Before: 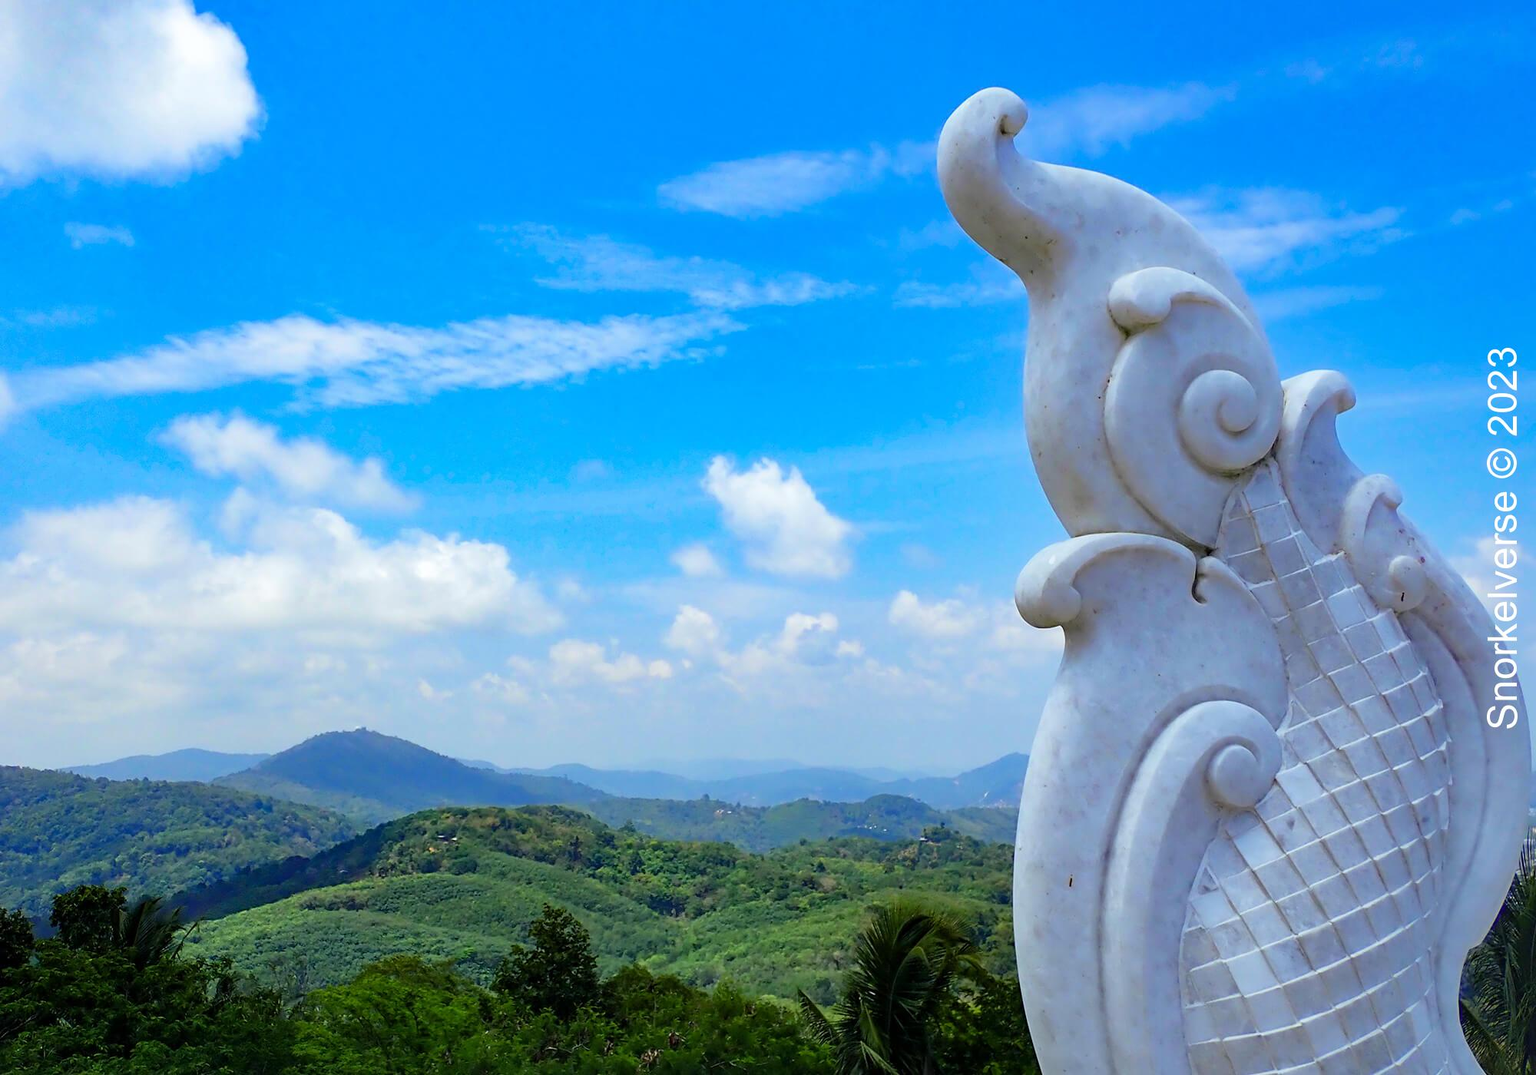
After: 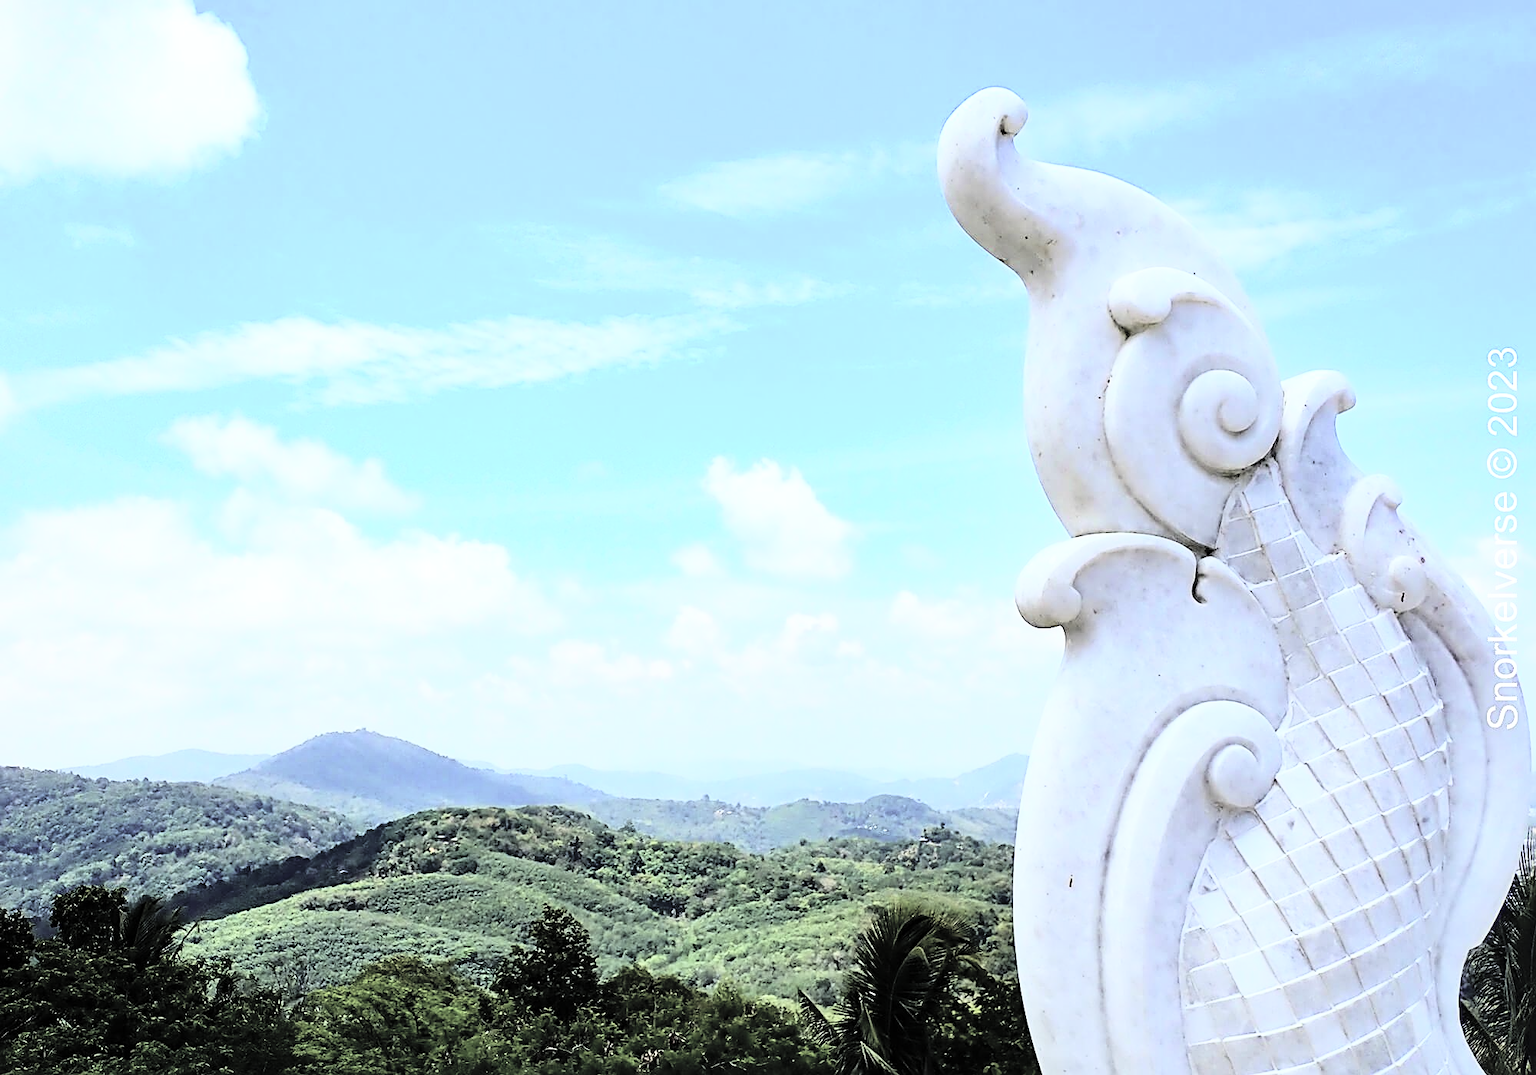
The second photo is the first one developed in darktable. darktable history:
sharpen: on, module defaults
rgb curve: curves: ch0 [(0, 0) (0.21, 0.15) (0.24, 0.21) (0.5, 0.75) (0.75, 0.96) (0.89, 0.99) (1, 1)]; ch1 [(0, 0.02) (0.21, 0.13) (0.25, 0.2) (0.5, 0.67) (0.75, 0.9) (0.89, 0.97) (1, 1)]; ch2 [(0, 0.02) (0.21, 0.13) (0.25, 0.2) (0.5, 0.67) (0.75, 0.9) (0.89, 0.97) (1, 1)], compensate middle gray true
contrast brightness saturation: brightness 0.18, saturation -0.5
